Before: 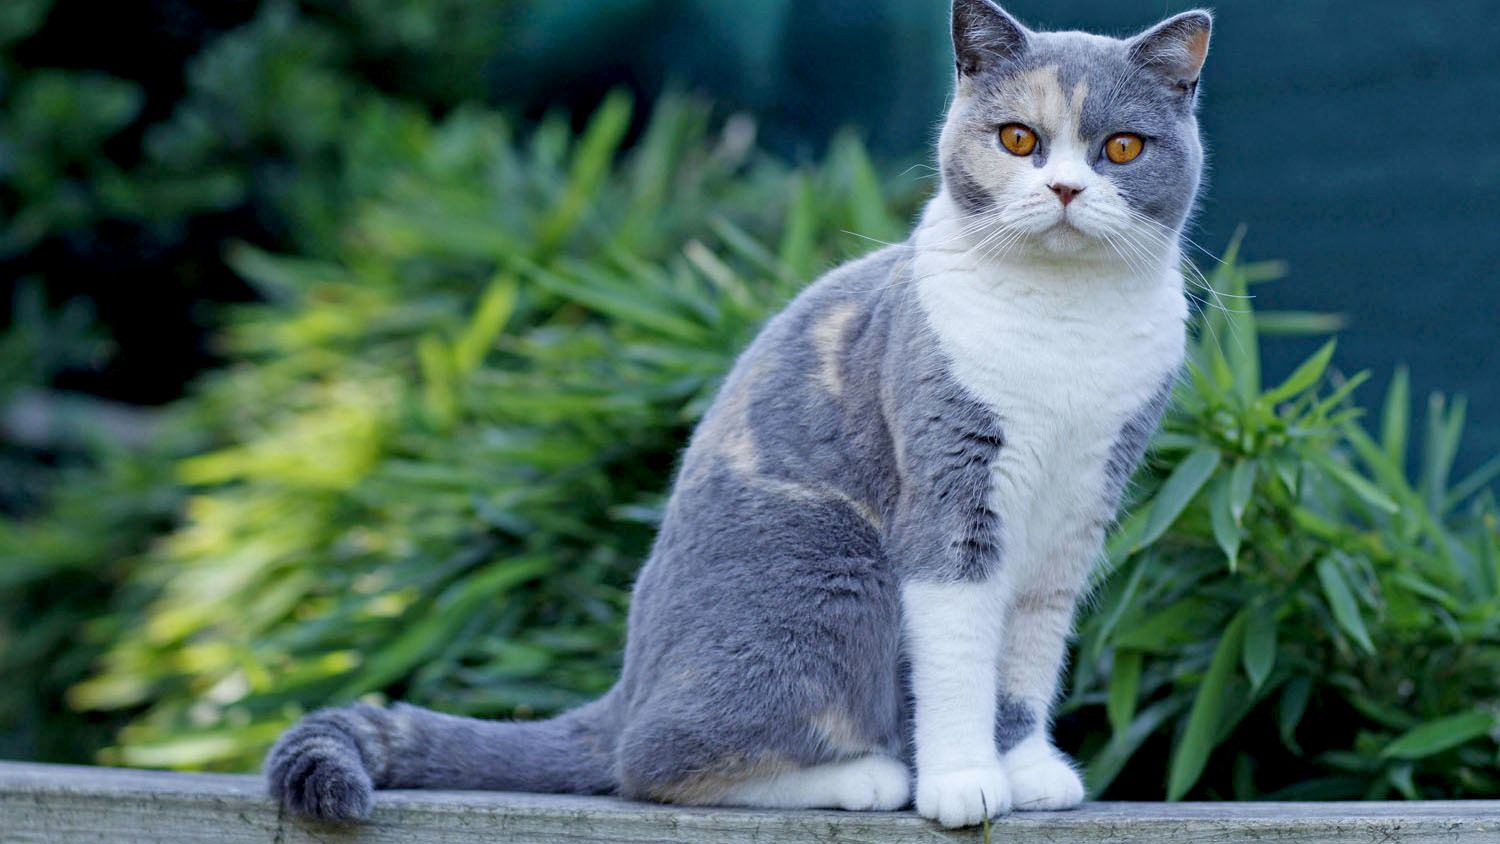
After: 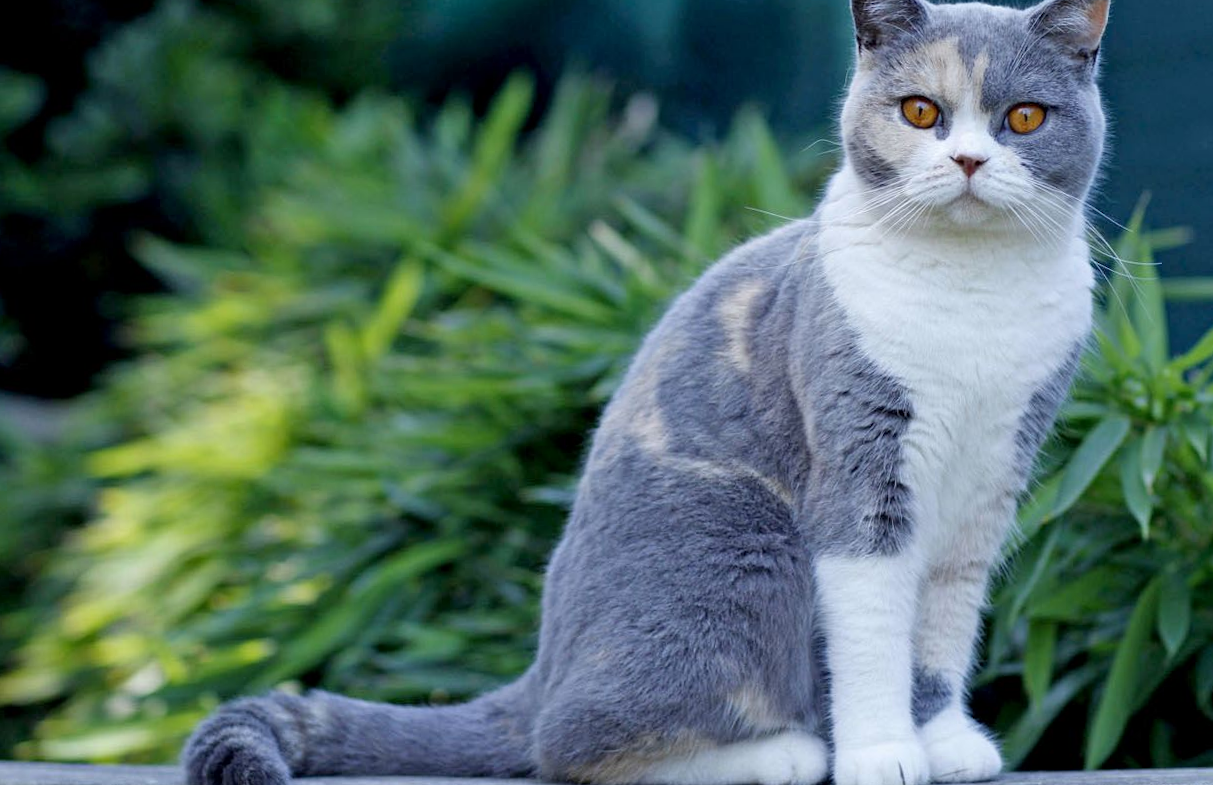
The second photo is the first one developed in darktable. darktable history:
crop and rotate: angle 1.38°, left 4.234%, top 0.483%, right 11.451%, bottom 2.433%
